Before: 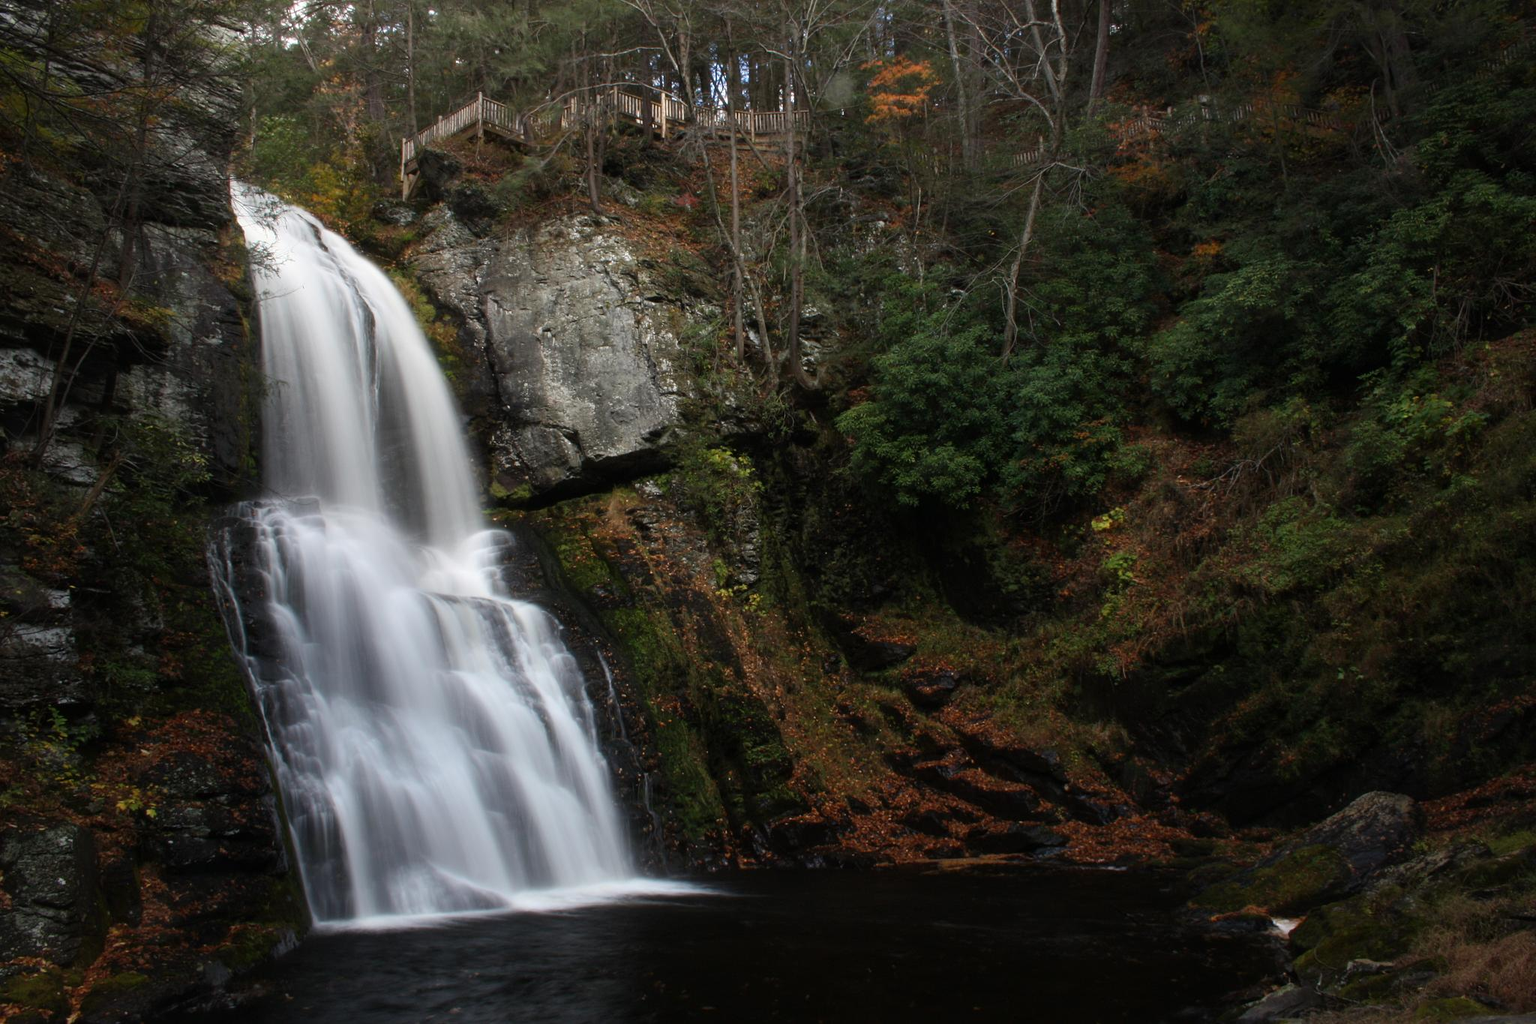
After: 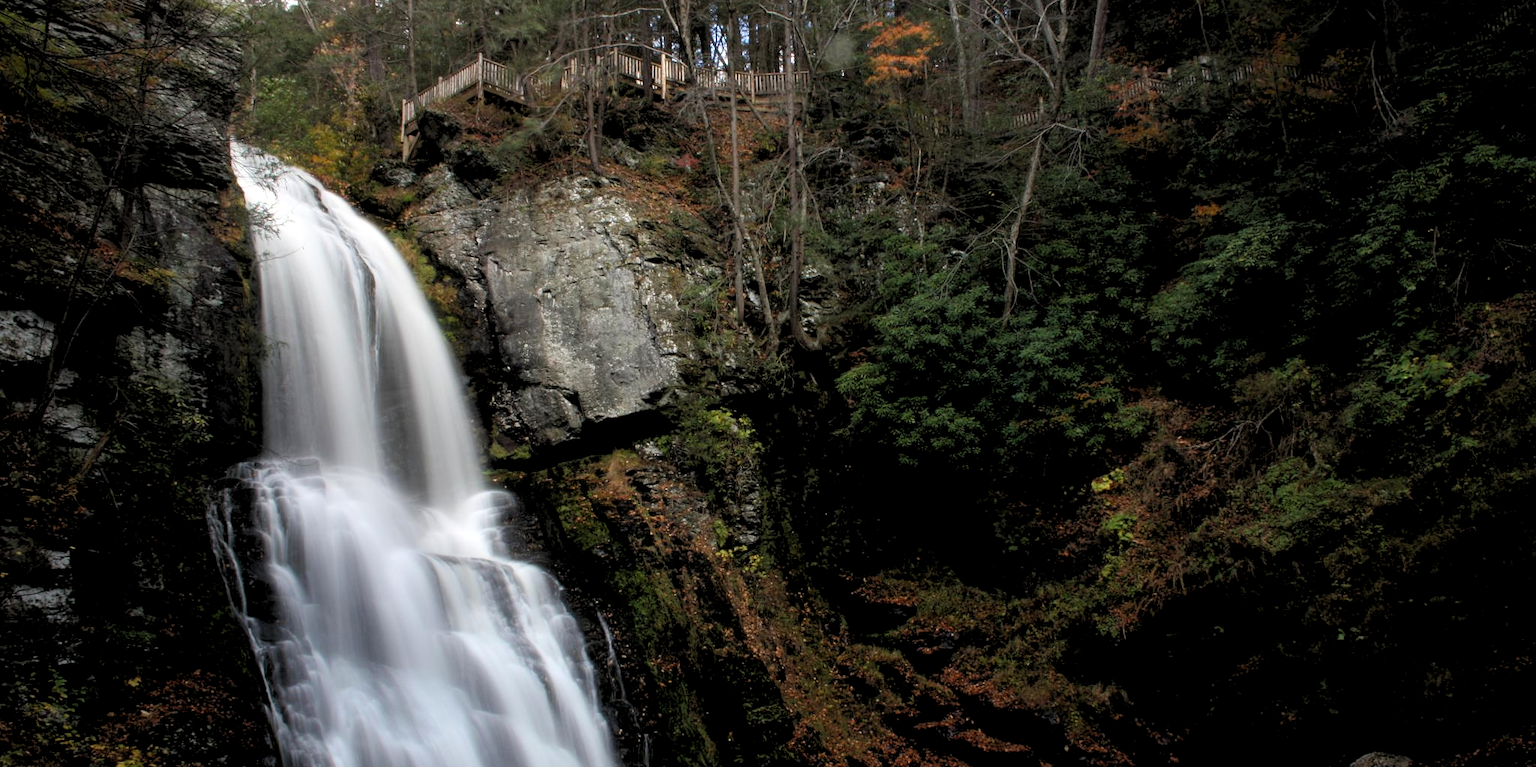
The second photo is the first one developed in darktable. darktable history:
crop: top 3.857%, bottom 21.132%
rgb levels: levels [[0.013, 0.434, 0.89], [0, 0.5, 1], [0, 0.5, 1]]
